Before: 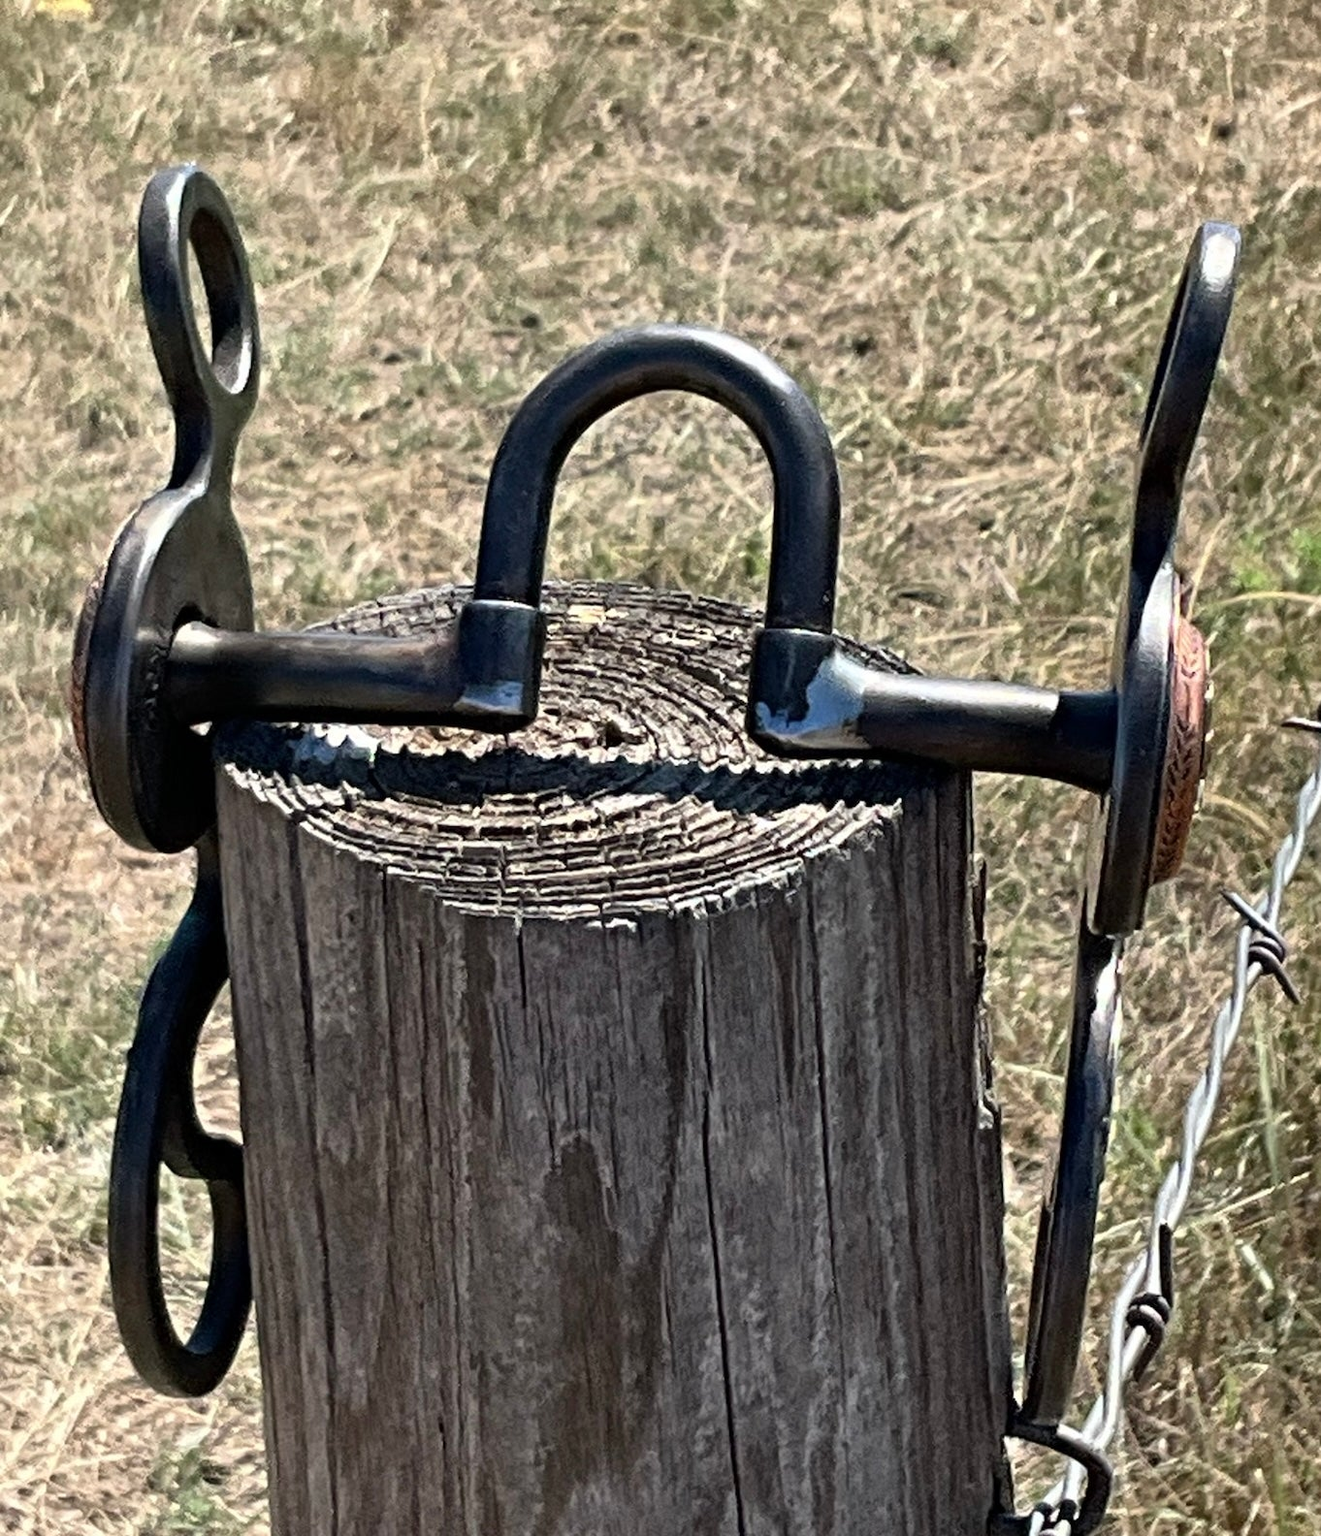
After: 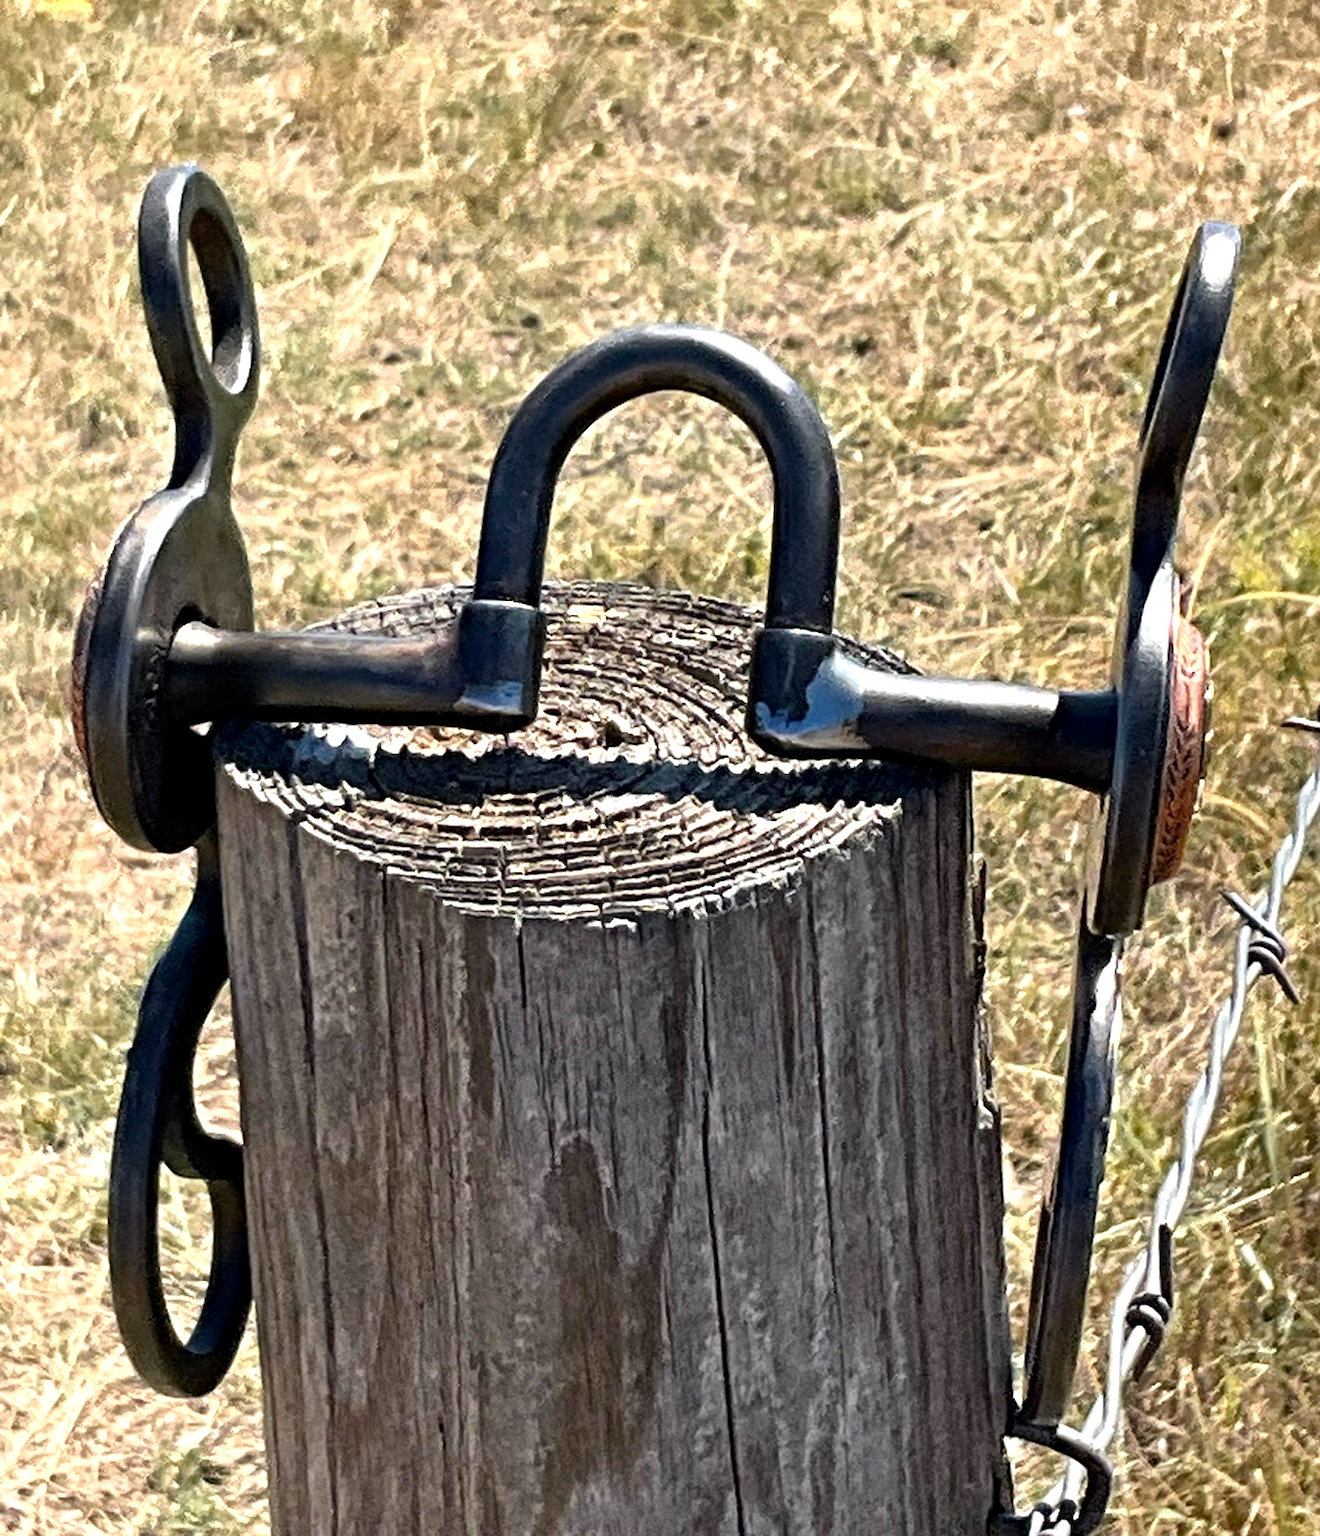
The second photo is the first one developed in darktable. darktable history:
exposure: black level correction 0.001, exposure 0.5 EV, compensate exposure bias true, compensate highlight preservation false
color zones: curves: ch0 [(0, 0.499) (0.143, 0.5) (0.286, 0.5) (0.429, 0.476) (0.571, 0.284) (0.714, 0.243) (0.857, 0.449) (1, 0.499)]; ch1 [(0, 0.532) (0.143, 0.645) (0.286, 0.696) (0.429, 0.211) (0.571, 0.504) (0.714, 0.493) (0.857, 0.495) (1, 0.532)]; ch2 [(0, 0.5) (0.143, 0.5) (0.286, 0.427) (0.429, 0.324) (0.571, 0.5) (0.714, 0.5) (0.857, 0.5) (1, 0.5)]
